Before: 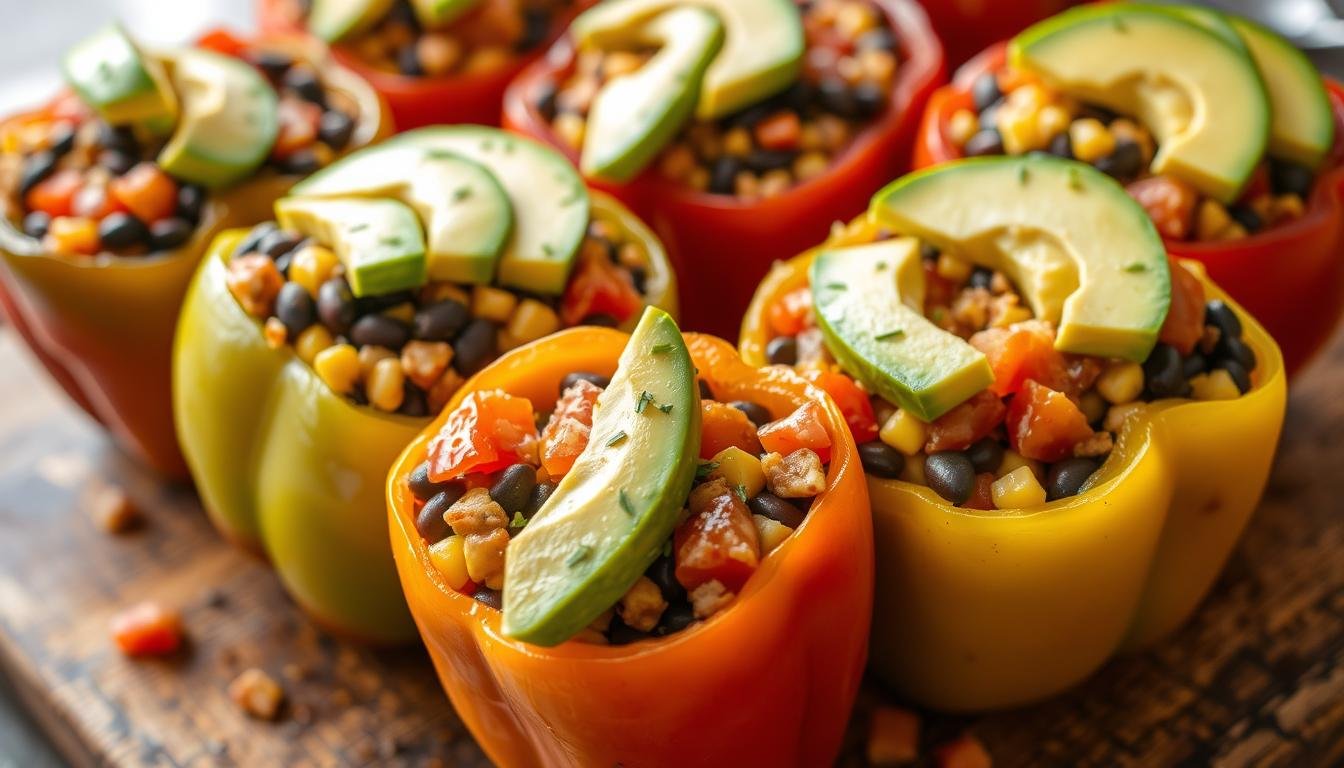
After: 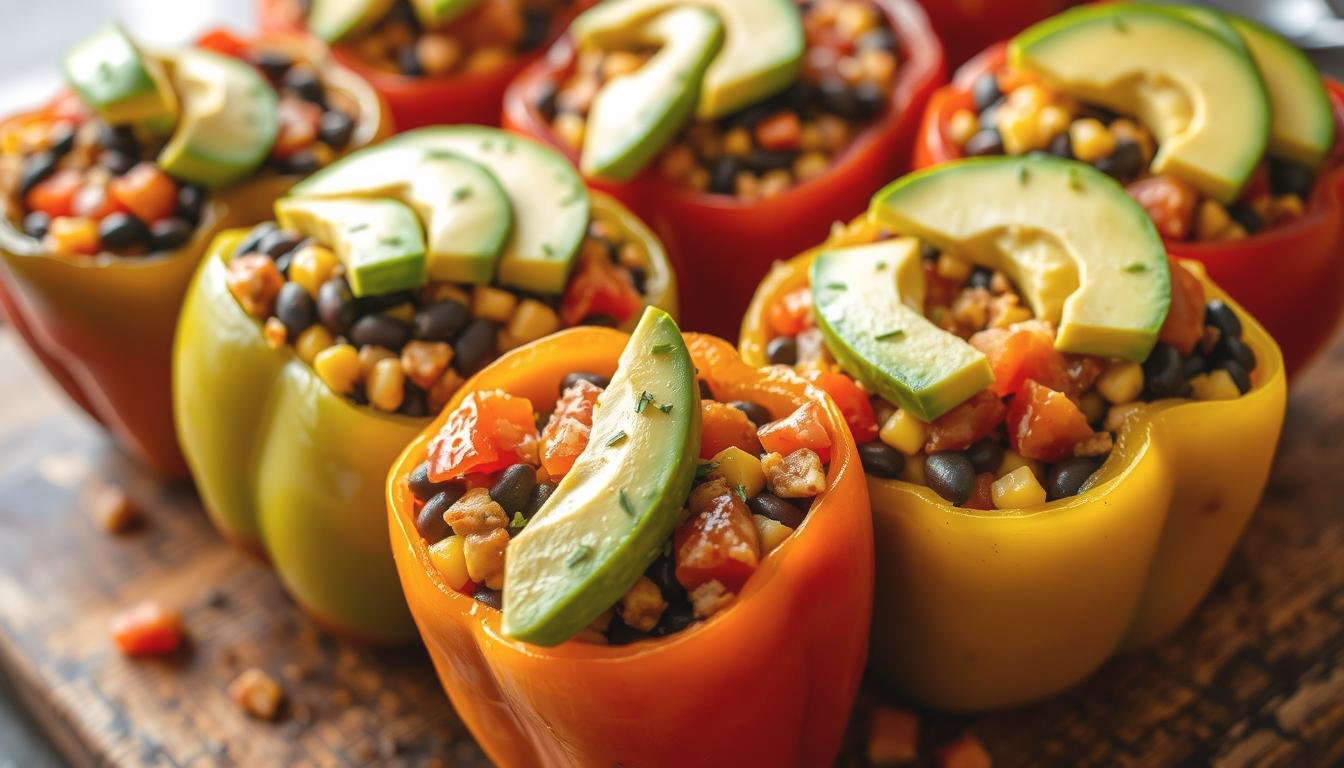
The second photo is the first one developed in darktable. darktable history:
color balance rgb: global offset › luminance 0.471%, global offset › hue 61.06°, perceptual saturation grading › global saturation 0.013%
